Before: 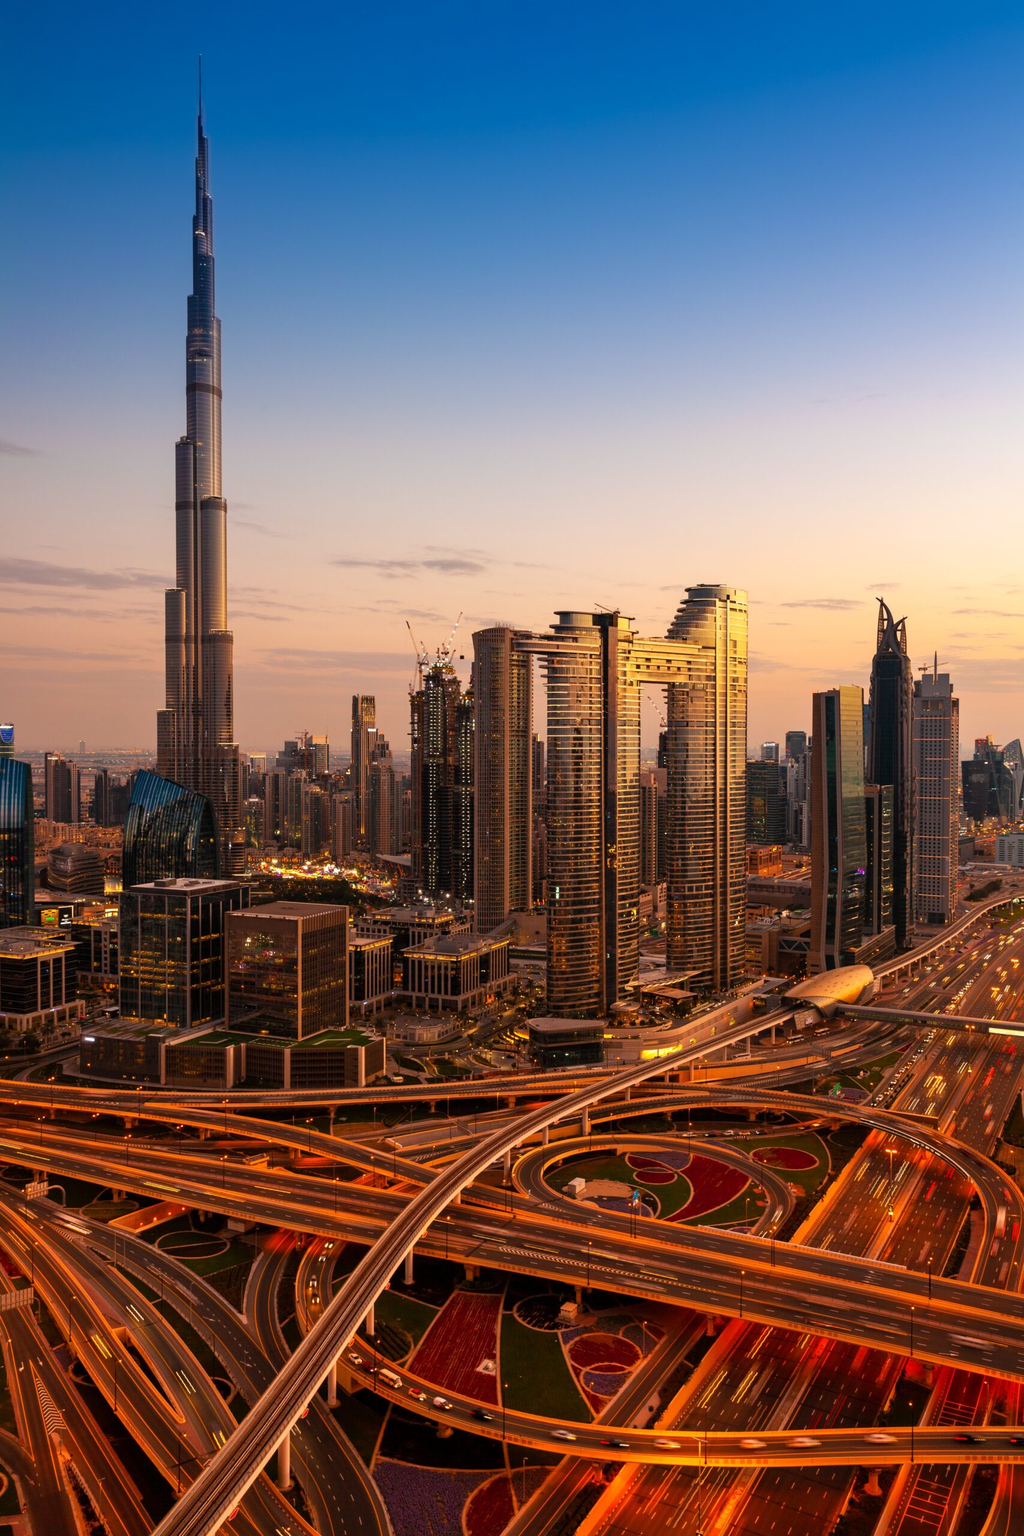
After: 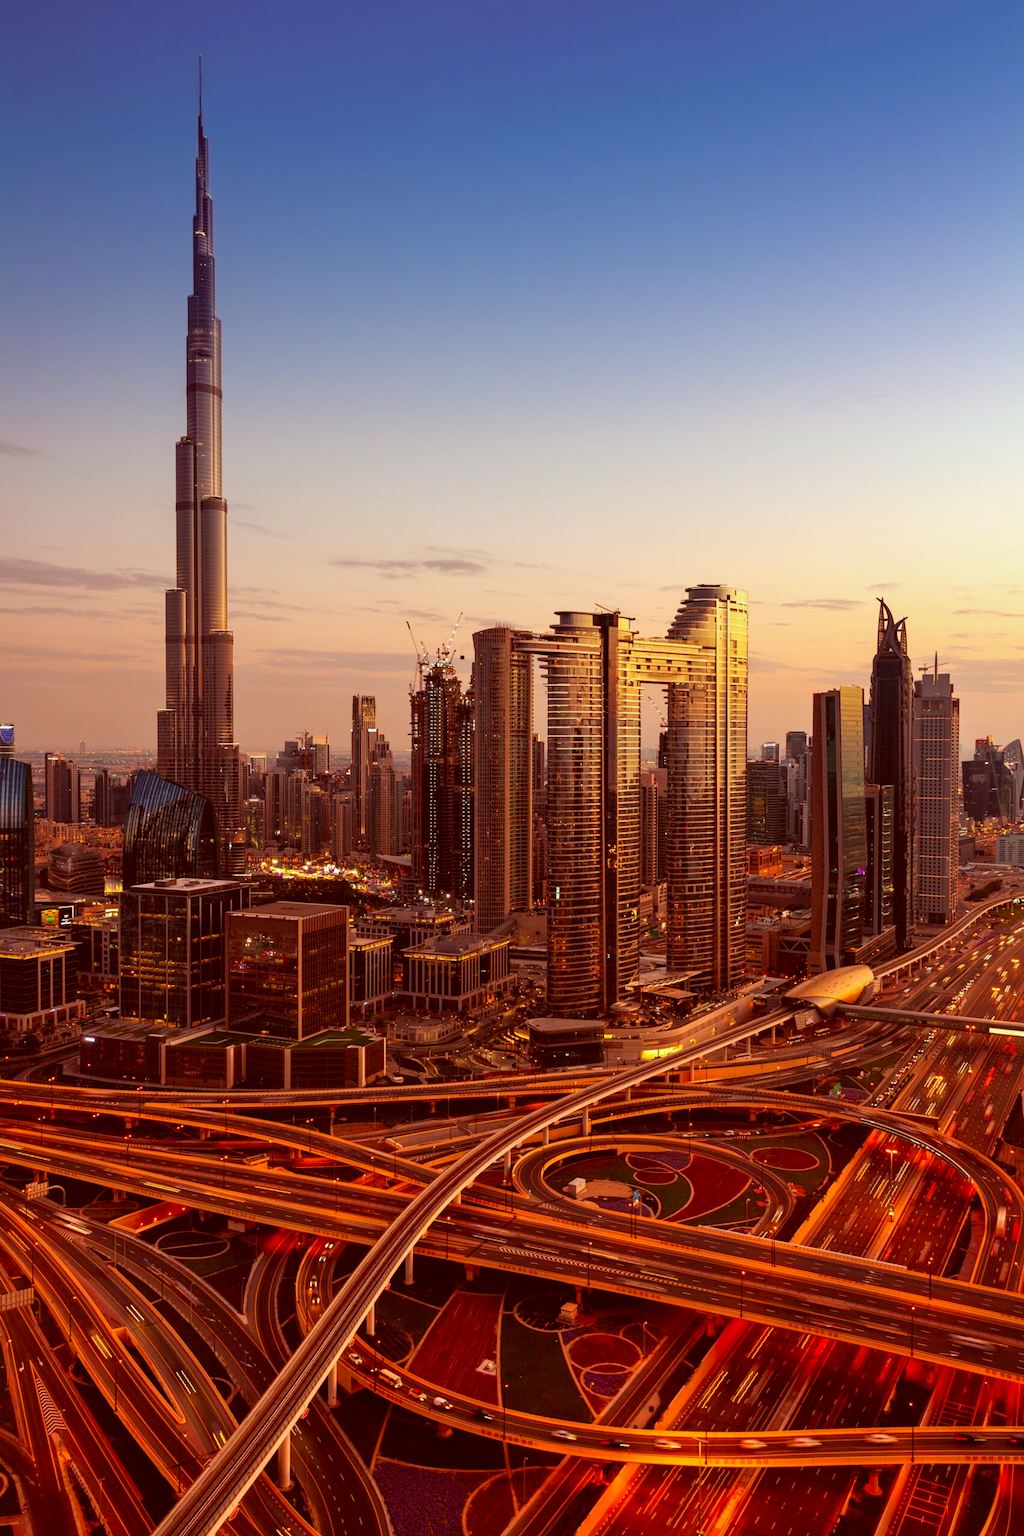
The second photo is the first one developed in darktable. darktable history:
color correction: highlights a* -7.11, highlights b* -0.154, shadows a* 20.19, shadows b* 11.55
